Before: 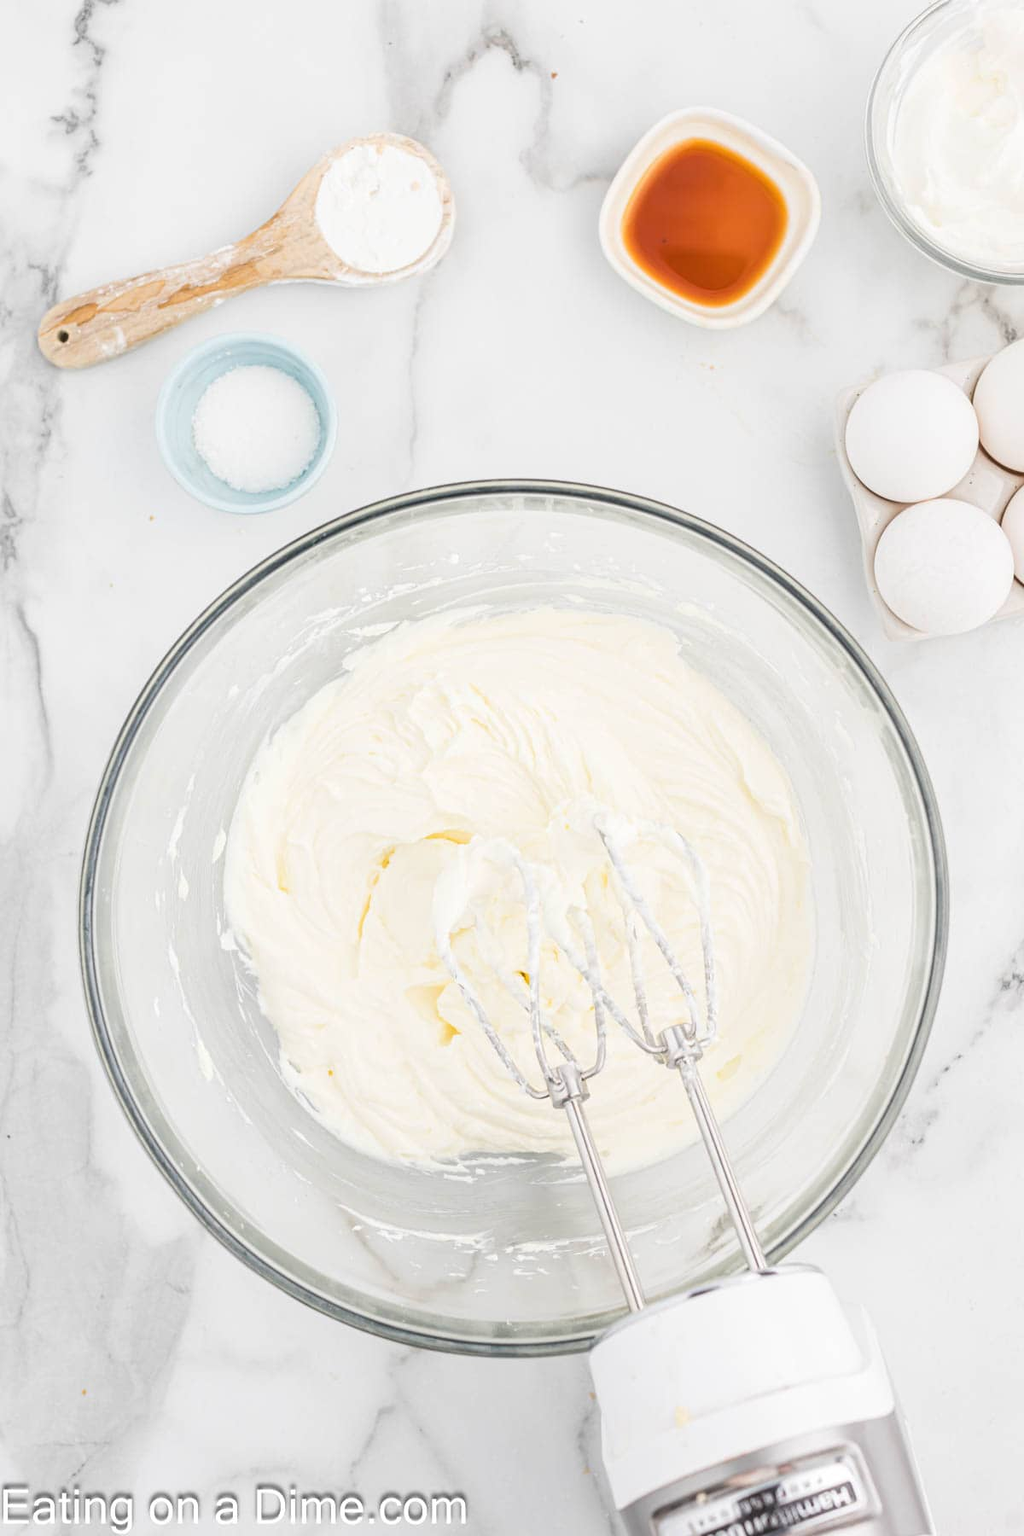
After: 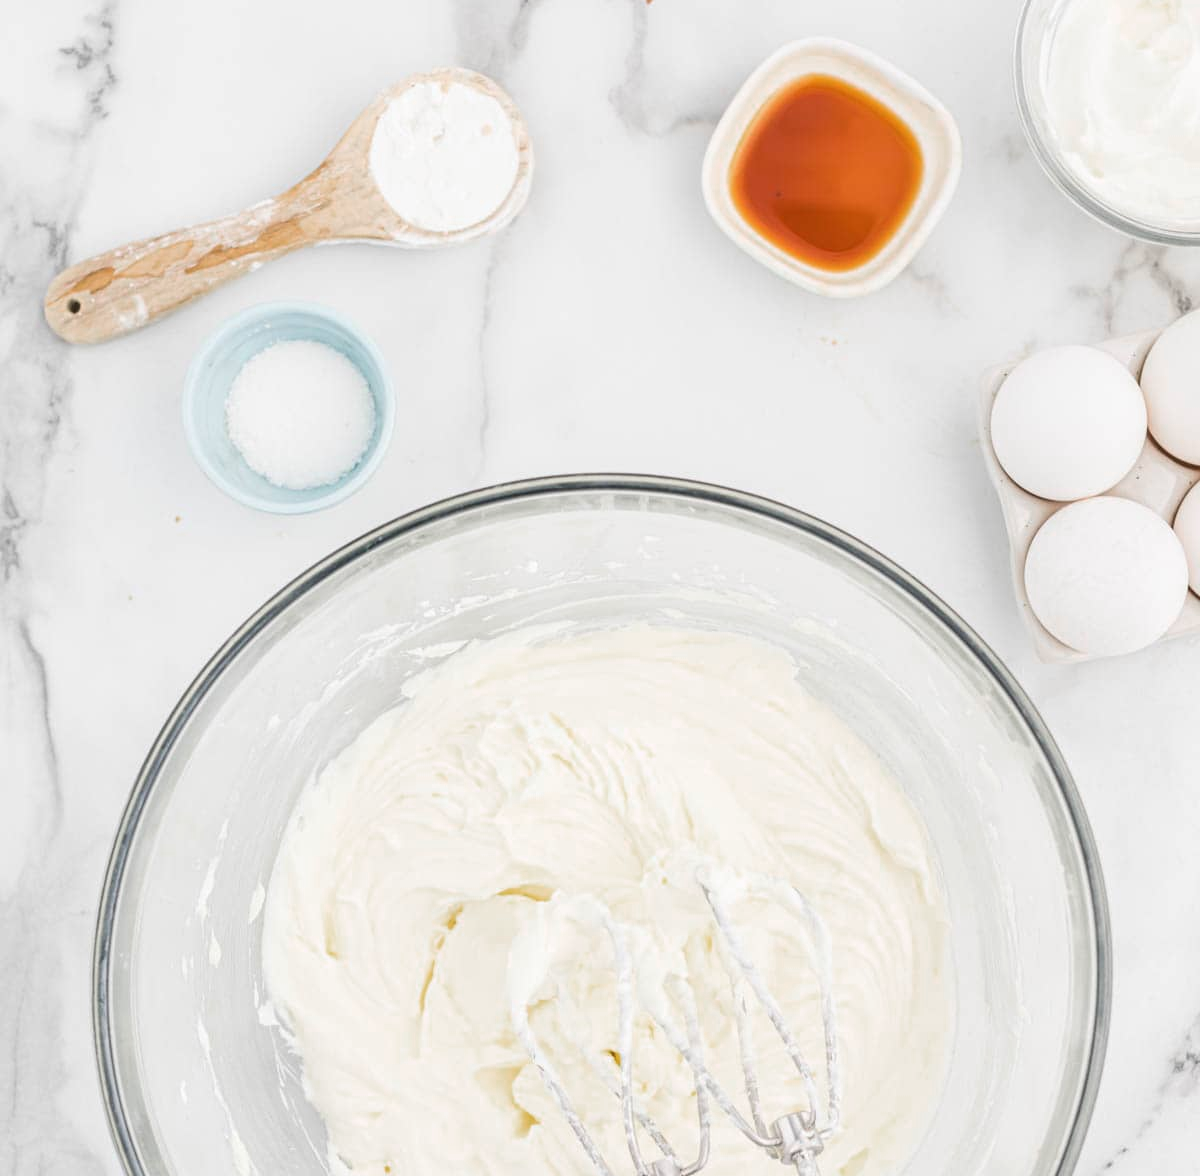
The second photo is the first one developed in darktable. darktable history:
crop and rotate: top 4.892%, bottom 29.751%
color zones: curves: ch0 [(0, 0.5) (0.143, 0.5) (0.286, 0.456) (0.429, 0.5) (0.571, 0.5) (0.714, 0.5) (0.857, 0.5) (1, 0.5)]; ch1 [(0, 0.5) (0.143, 0.5) (0.286, 0.422) (0.429, 0.5) (0.571, 0.5) (0.714, 0.5) (0.857, 0.5) (1, 0.5)], mix 42.67%
